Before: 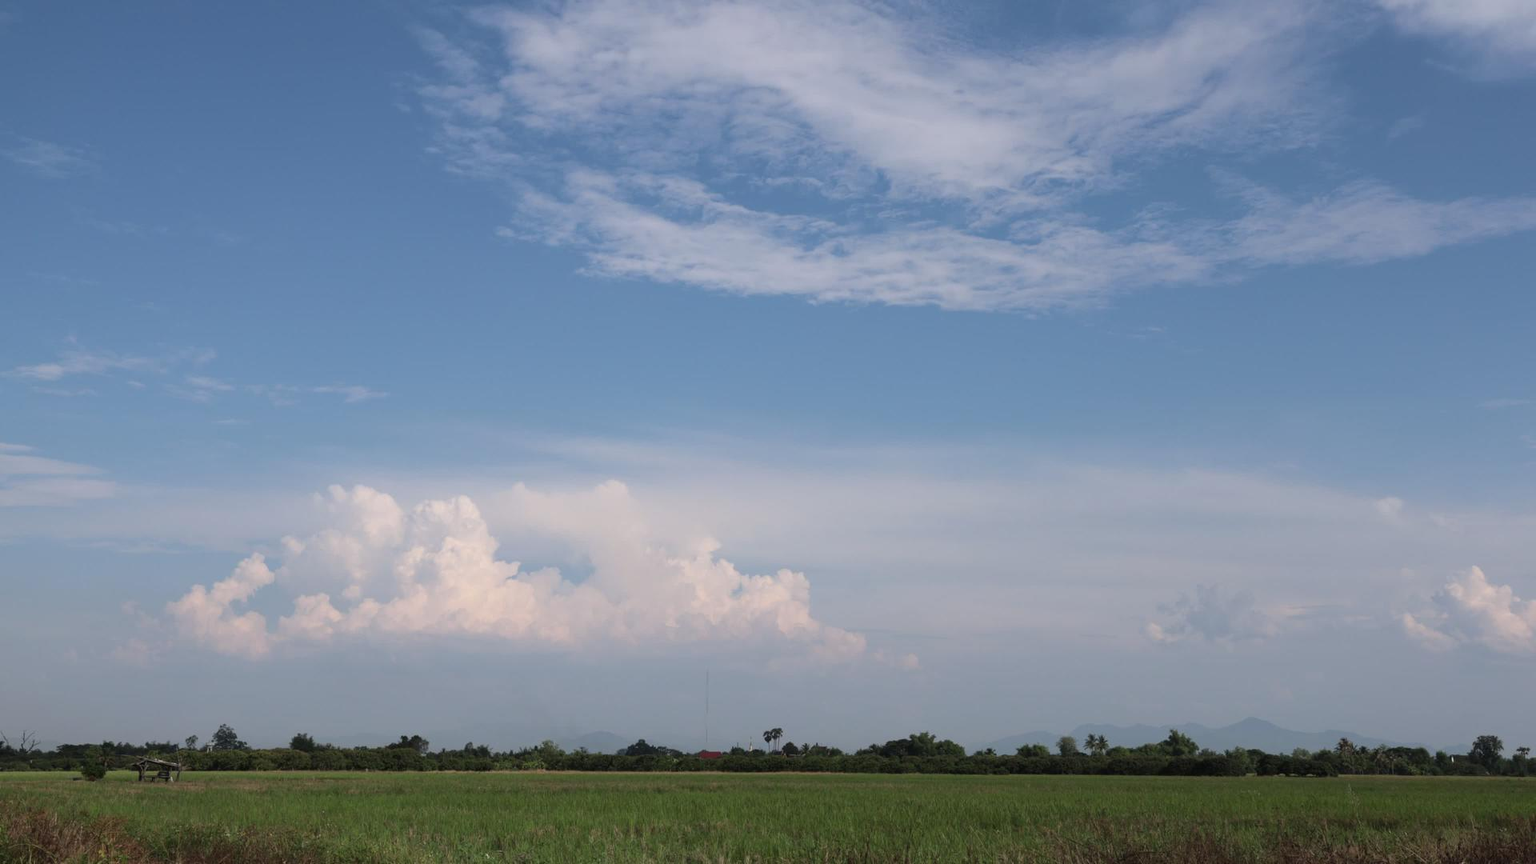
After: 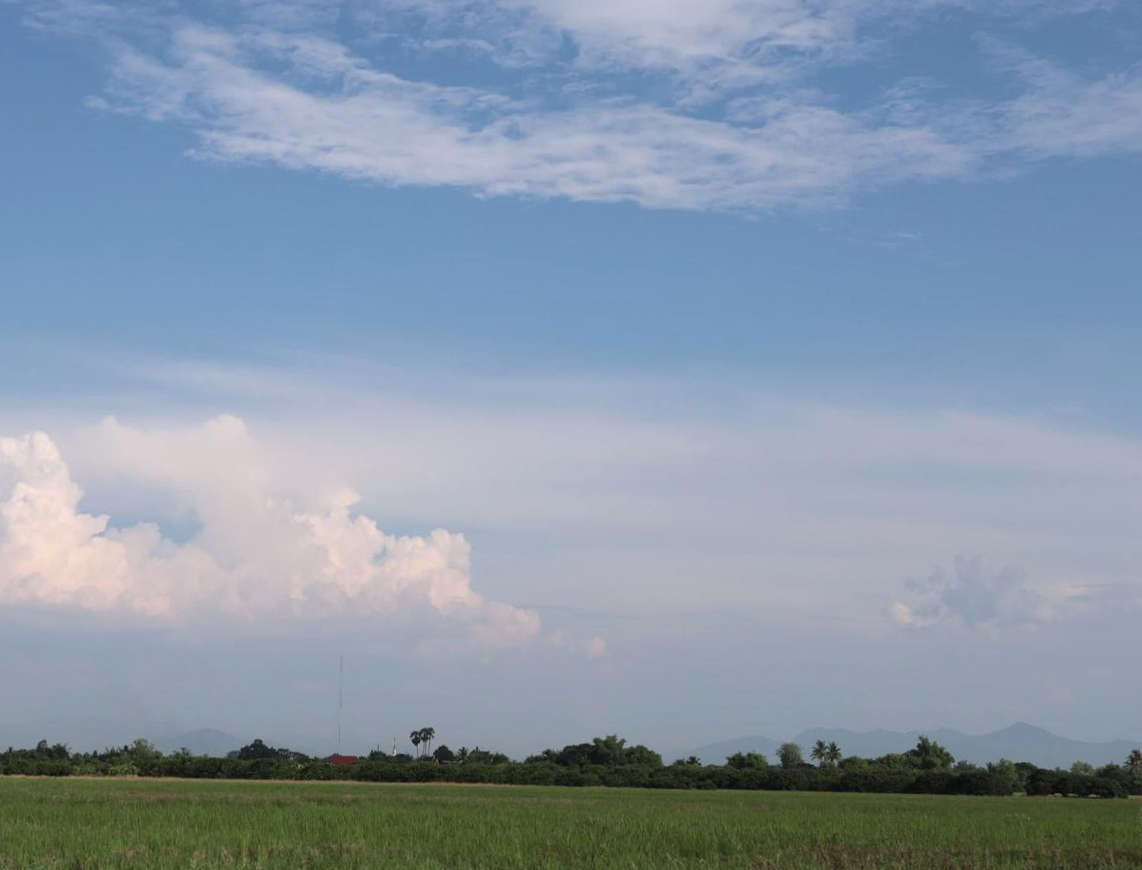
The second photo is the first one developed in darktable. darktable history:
crop and rotate: left 28.256%, top 17.734%, right 12.656%, bottom 3.573%
rotate and perspective: rotation 0.8°, automatic cropping off
exposure: exposure 0.207 EV, compensate highlight preservation false
